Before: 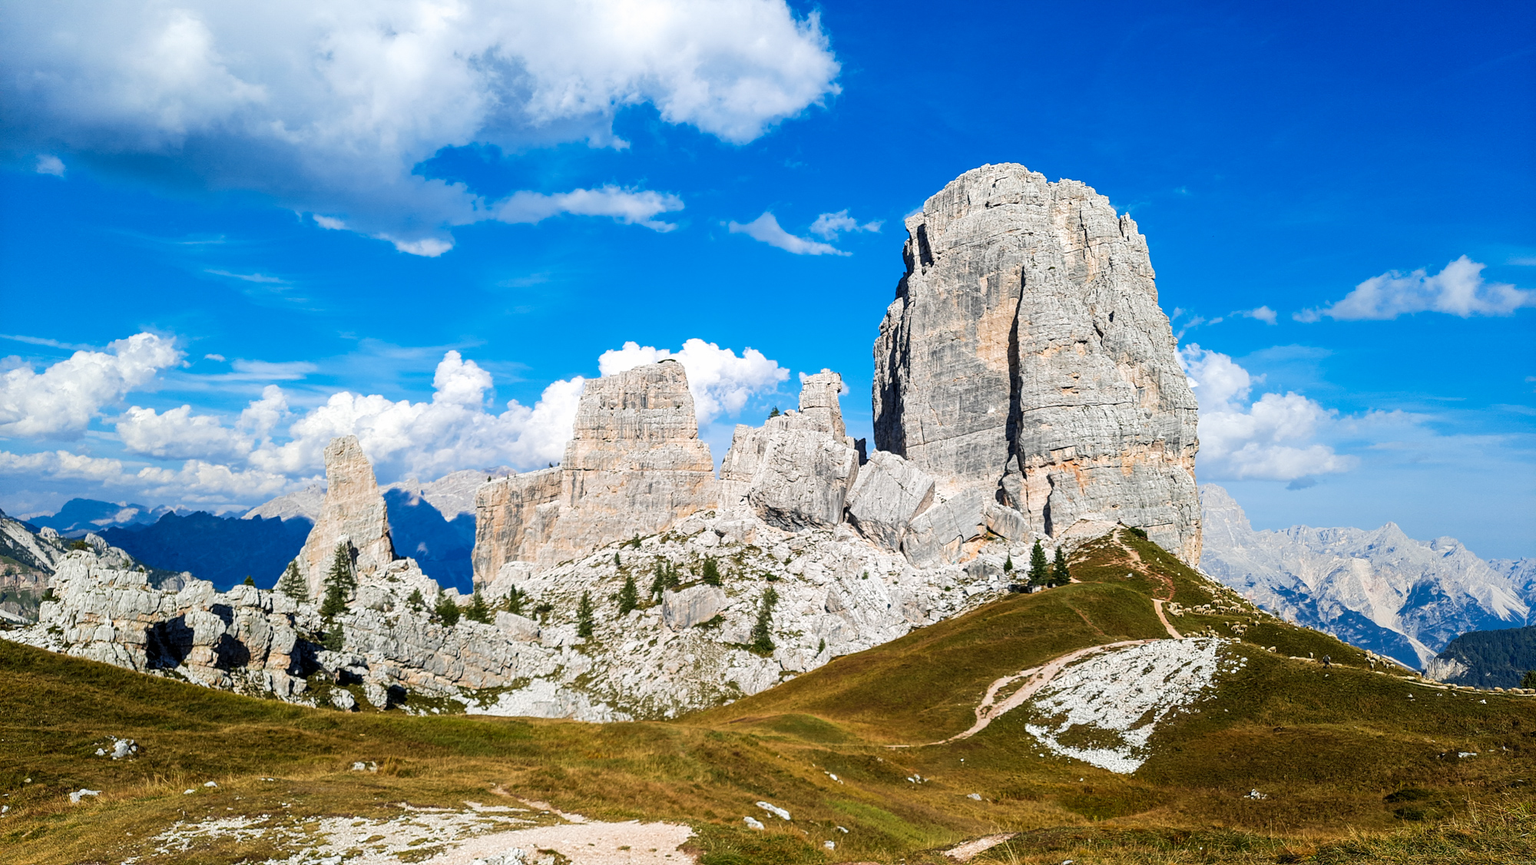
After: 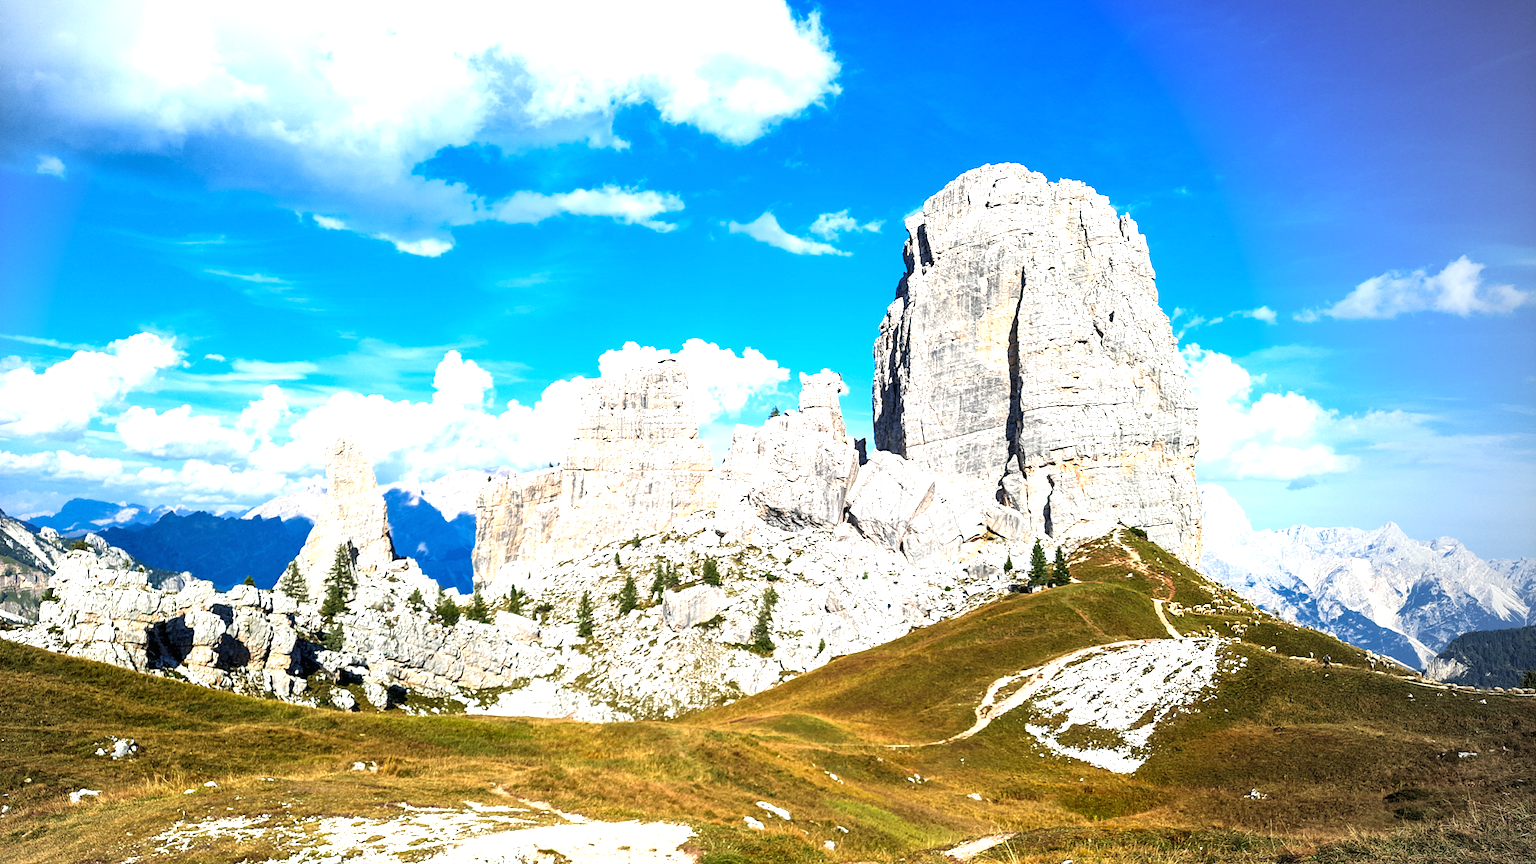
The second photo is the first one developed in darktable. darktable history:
exposure: black level correction 0, exposure 1 EV, compensate exposure bias true, compensate highlight preservation false
vignetting: center (-0.15, 0.013)
